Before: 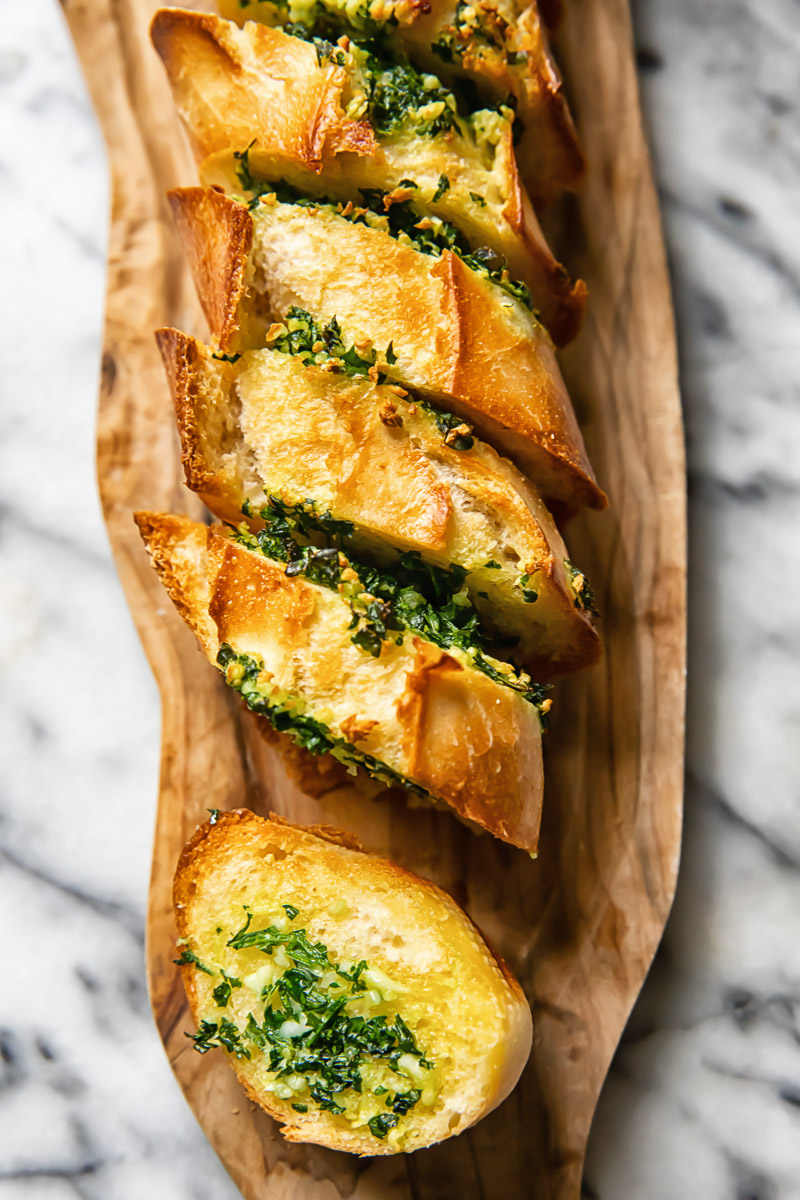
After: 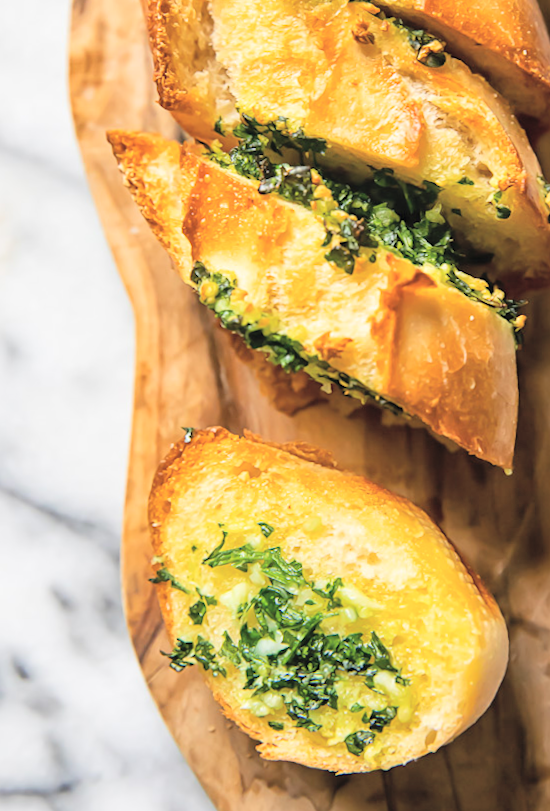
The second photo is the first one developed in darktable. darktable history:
rotate and perspective: rotation -1.17°, automatic cropping off
global tonemap: drago (0.7, 100)
crop and rotate: angle -0.82°, left 3.85%, top 31.828%, right 27.992%
